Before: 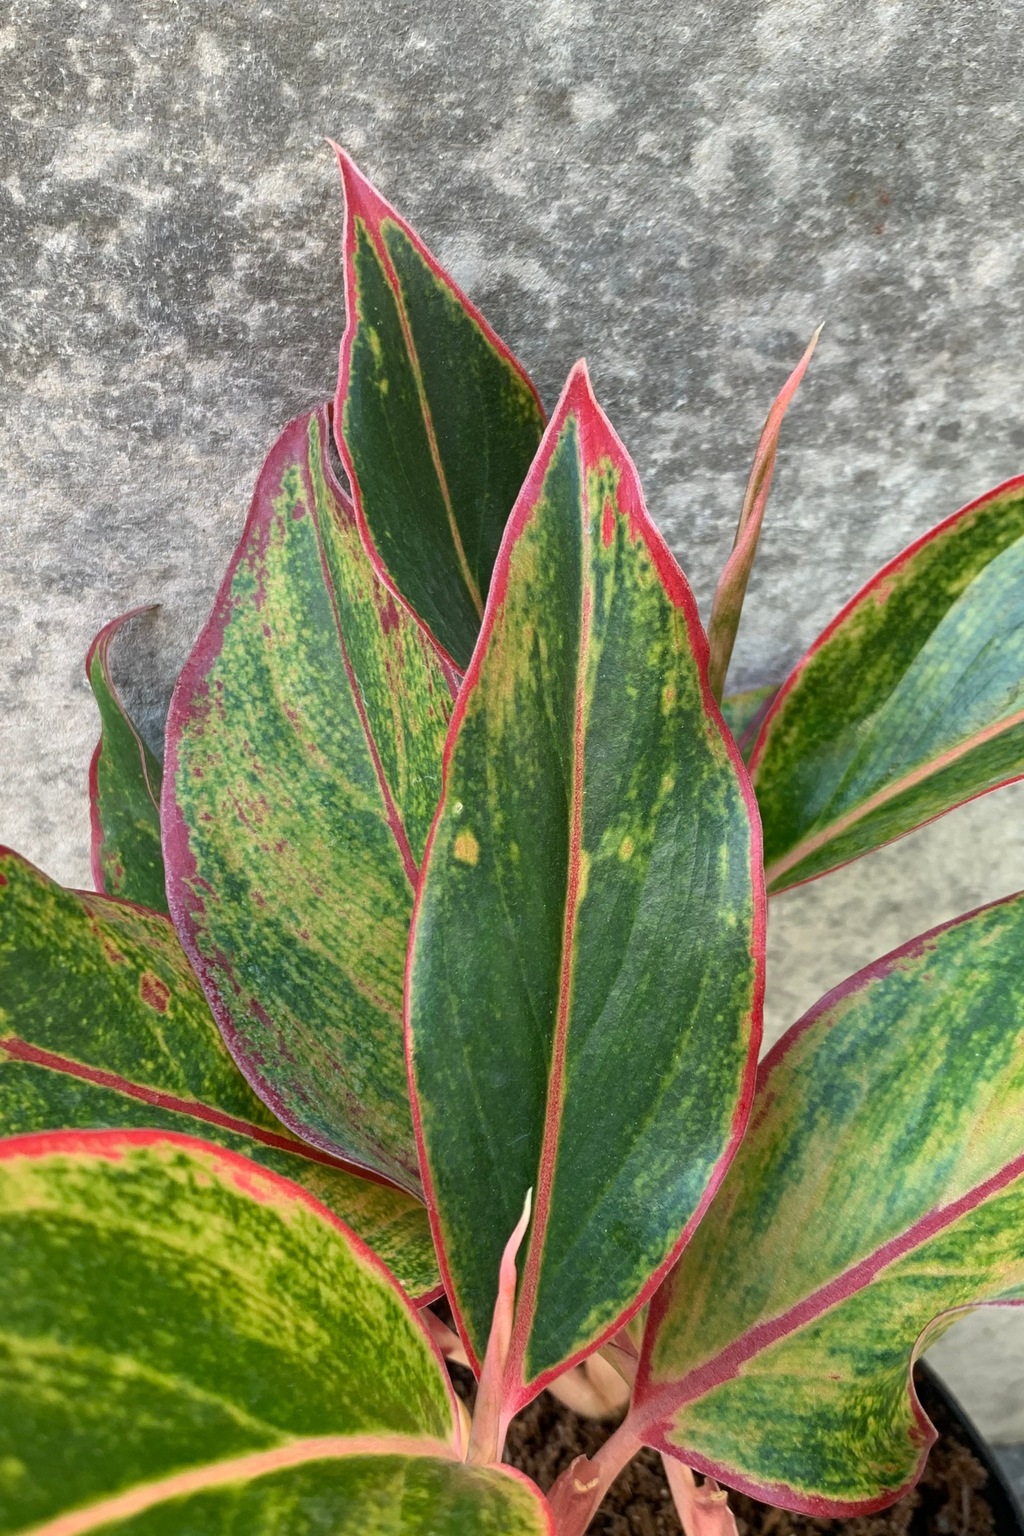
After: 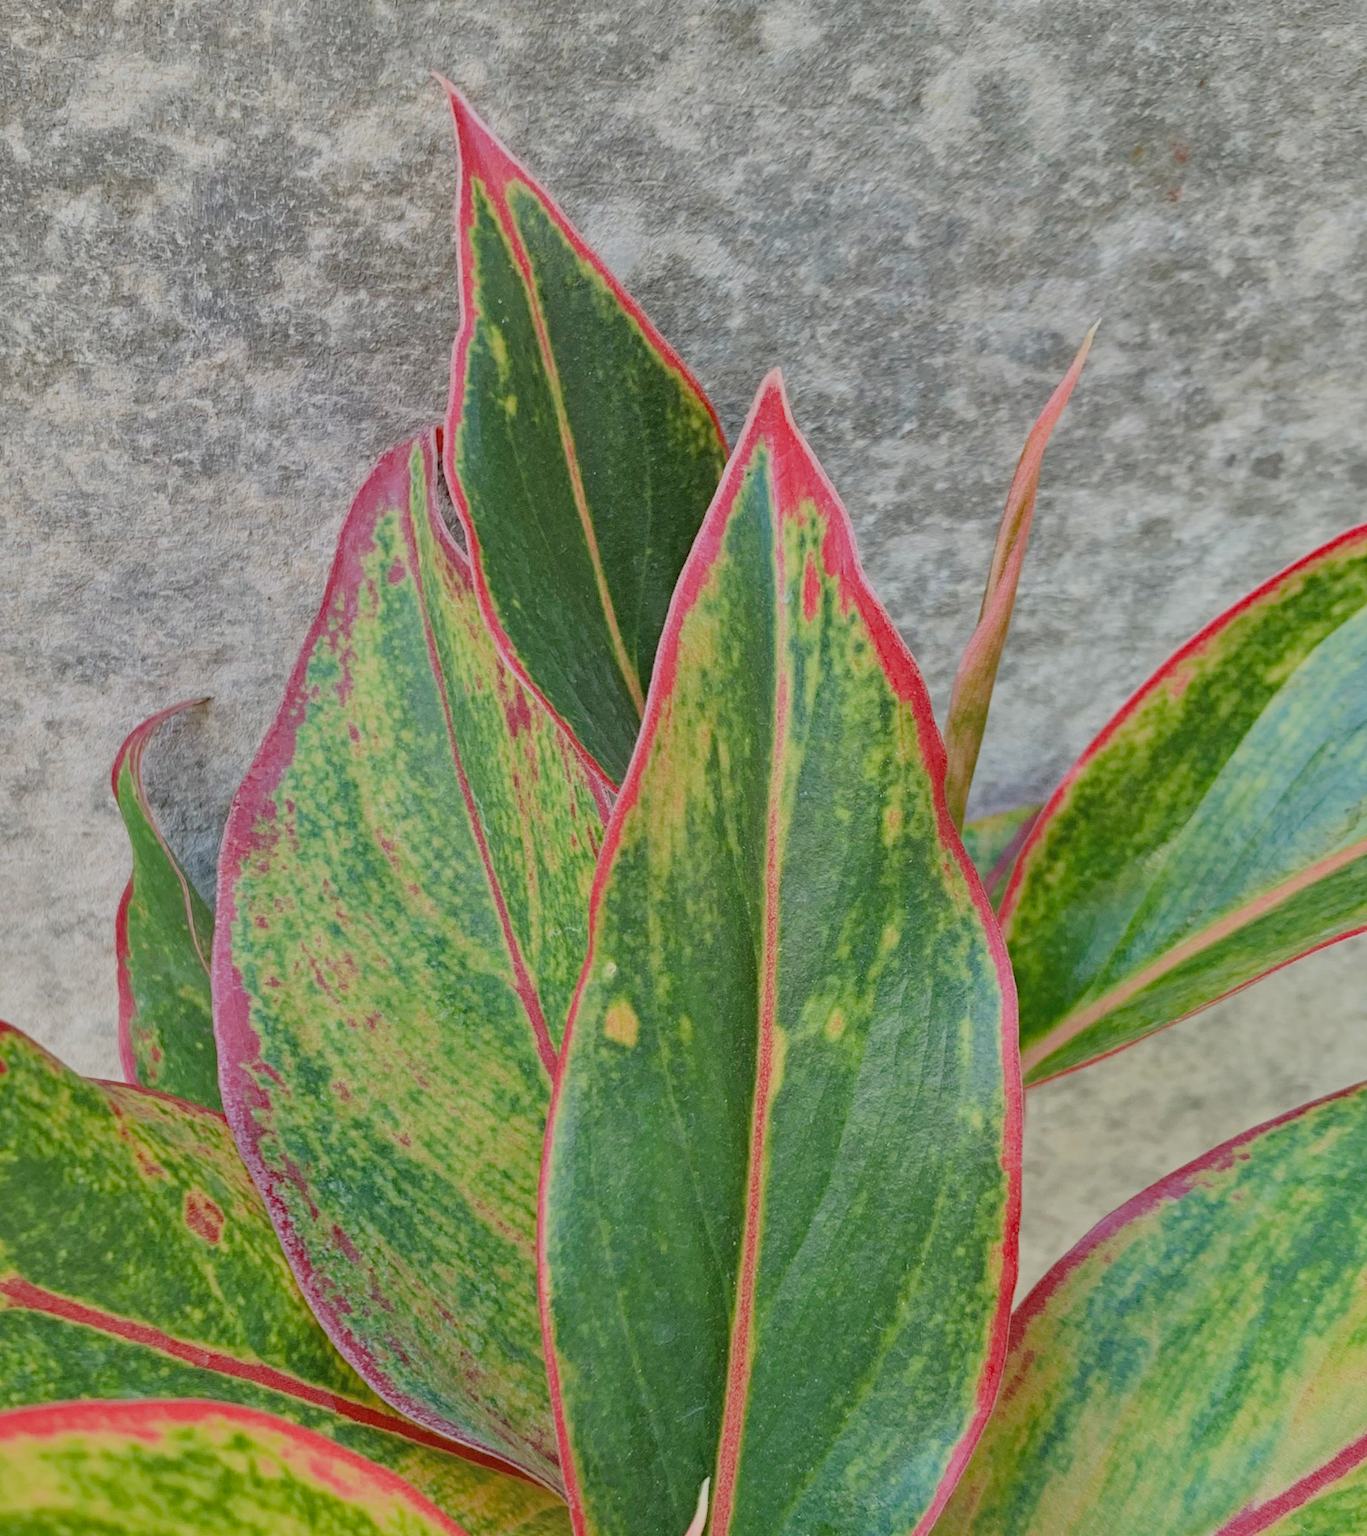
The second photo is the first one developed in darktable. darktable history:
haze removal: strength 0.294, distance 0.243, compatibility mode true, adaptive false
crop: left 0.268%, top 5.477%, bottom 19.829%
exposure: black level correction 0, exposure 0.695 EV, compensate highlight preservation false
shadows and highlights: soften with gaussian
filmic rgb: black relative exposure -7.96 EV, white relative exposure 8.05 EV, threshold -0.316 EV, transition 3.19 EV, structure ↔ texture 99.82%, hardness 2.42, latitude 10.53%, contrast 0.711, highlights saturation mix 9.9%, shadows ↔ highlights balance 1.36%, enable highlight reconstruction true
